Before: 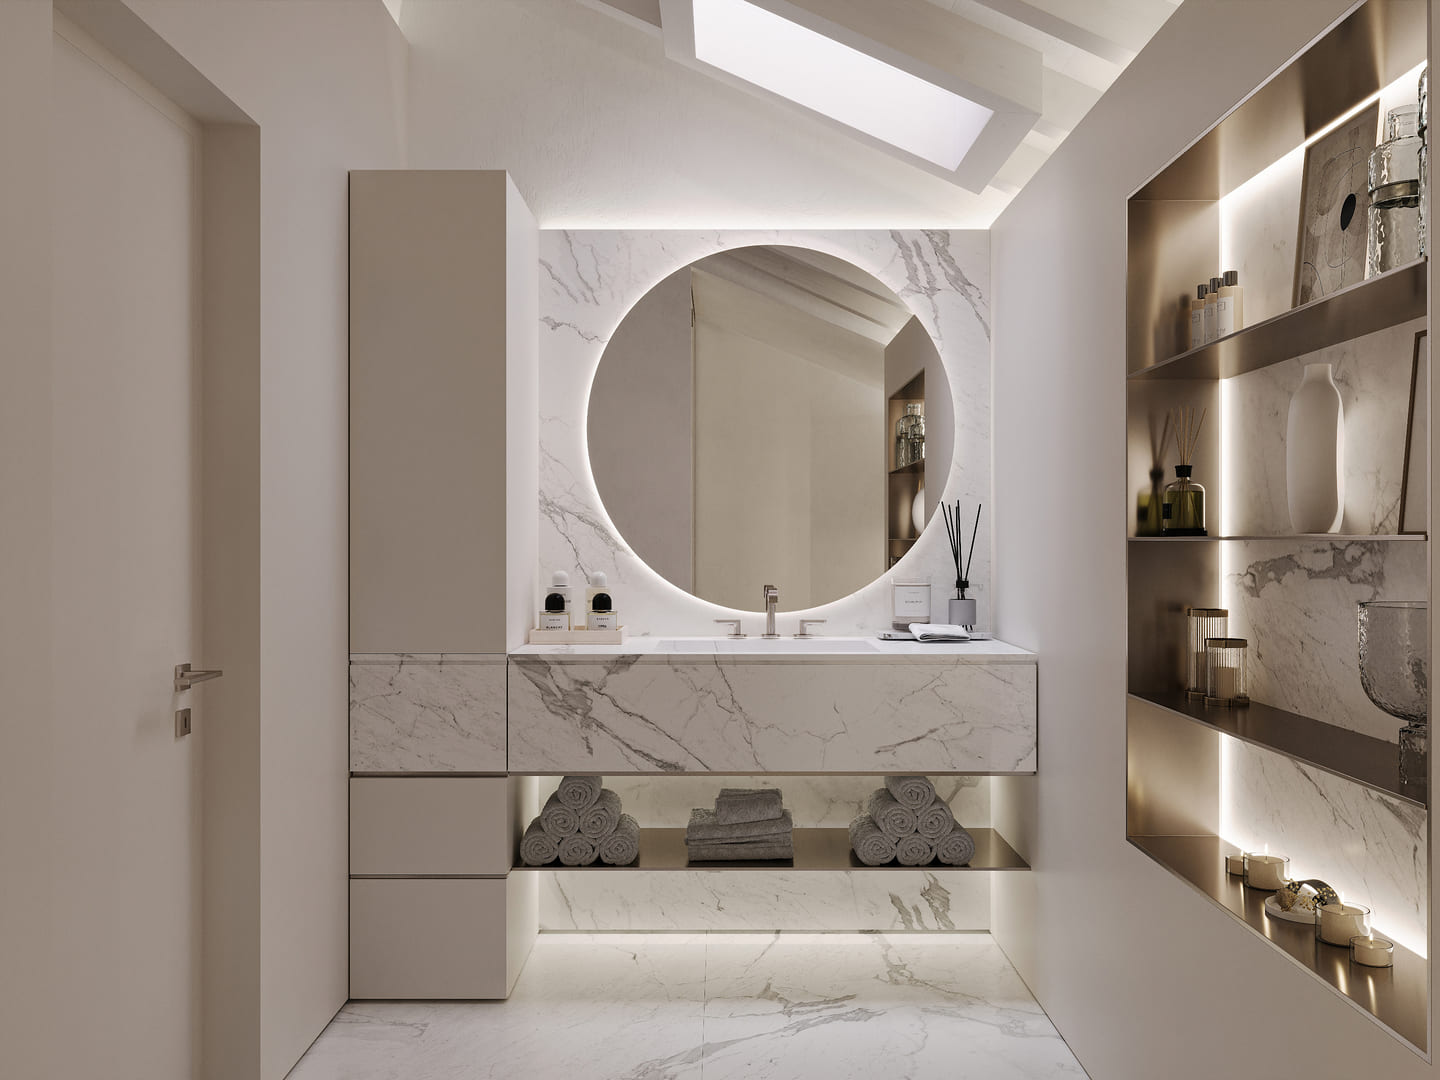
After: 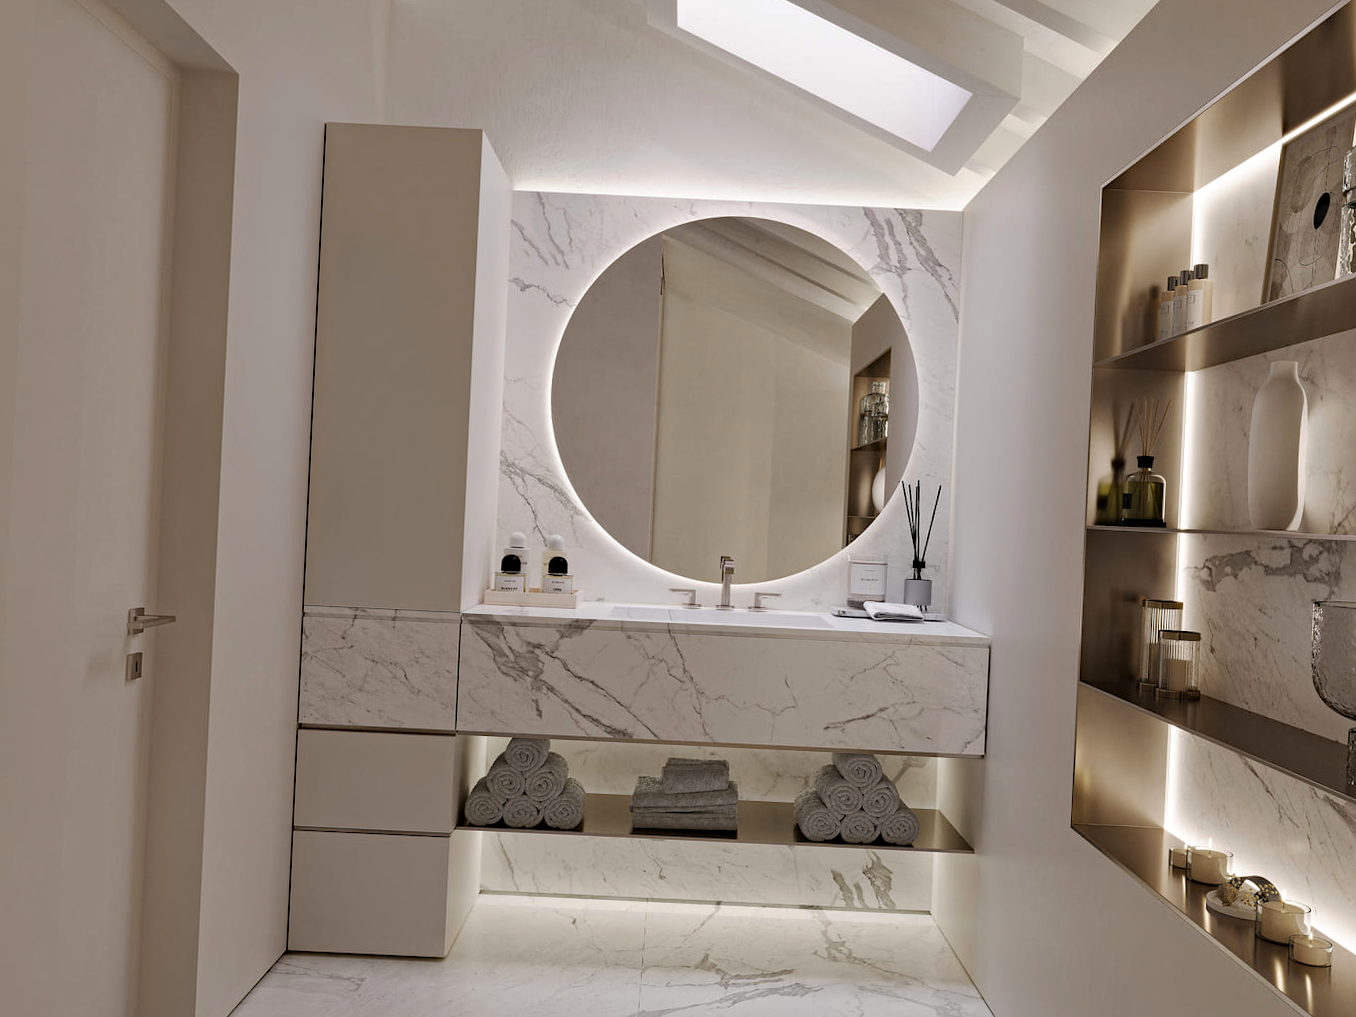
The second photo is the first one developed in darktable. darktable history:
haze removal: compatibility mode true, adaptive false
crop and rotate: angle -2.68°
